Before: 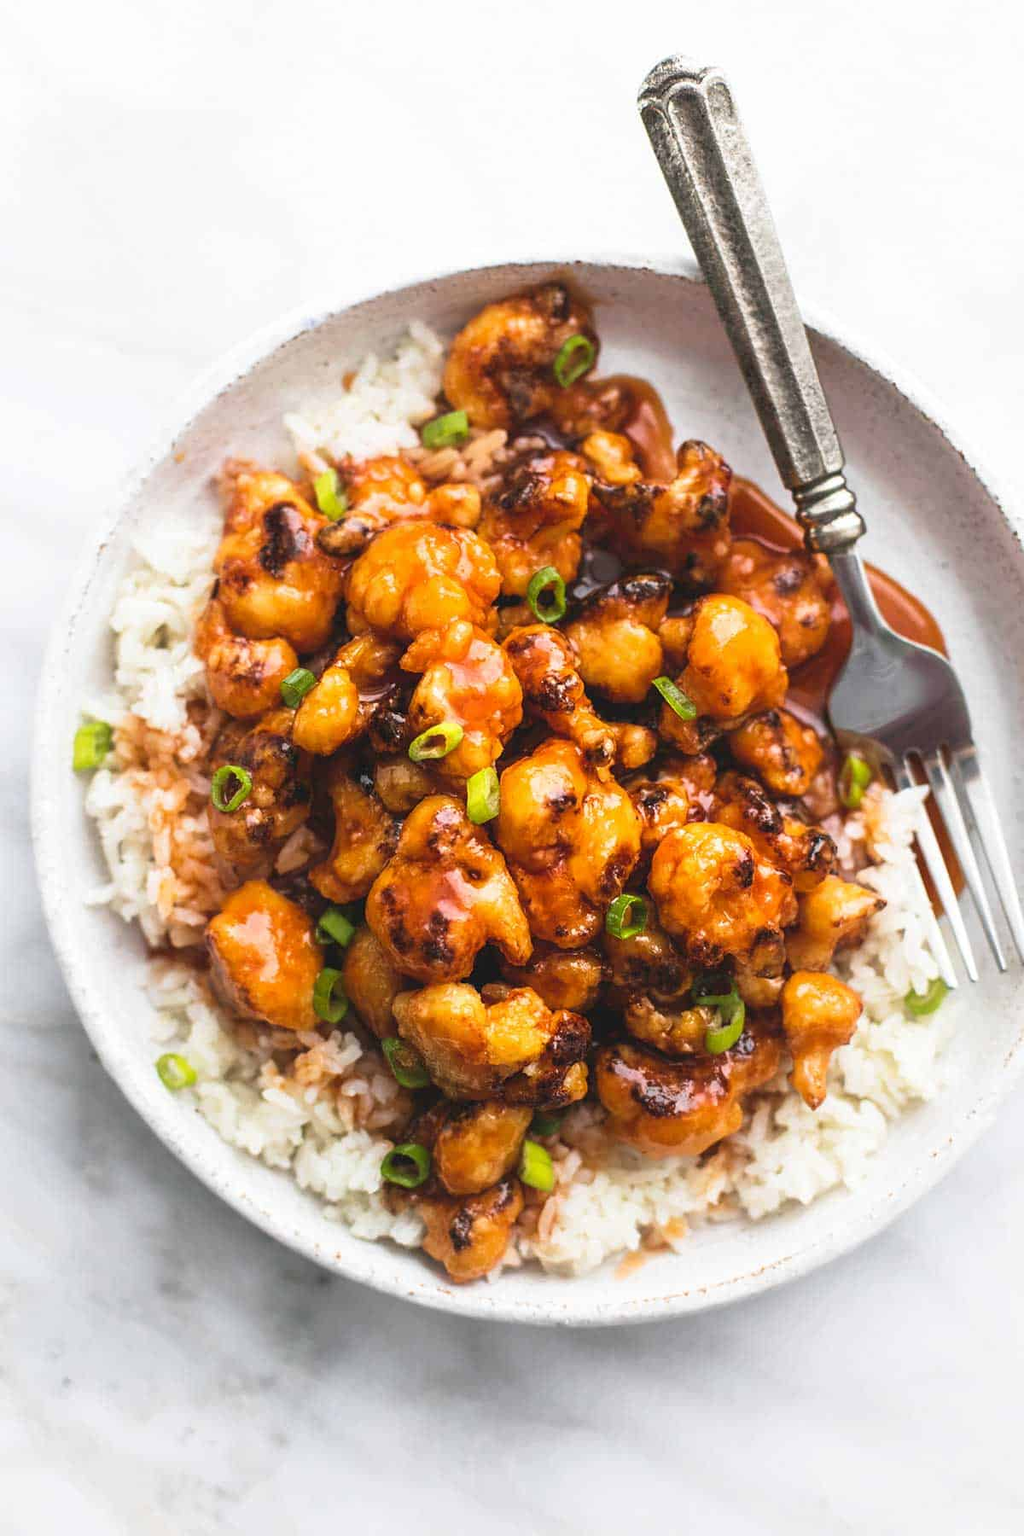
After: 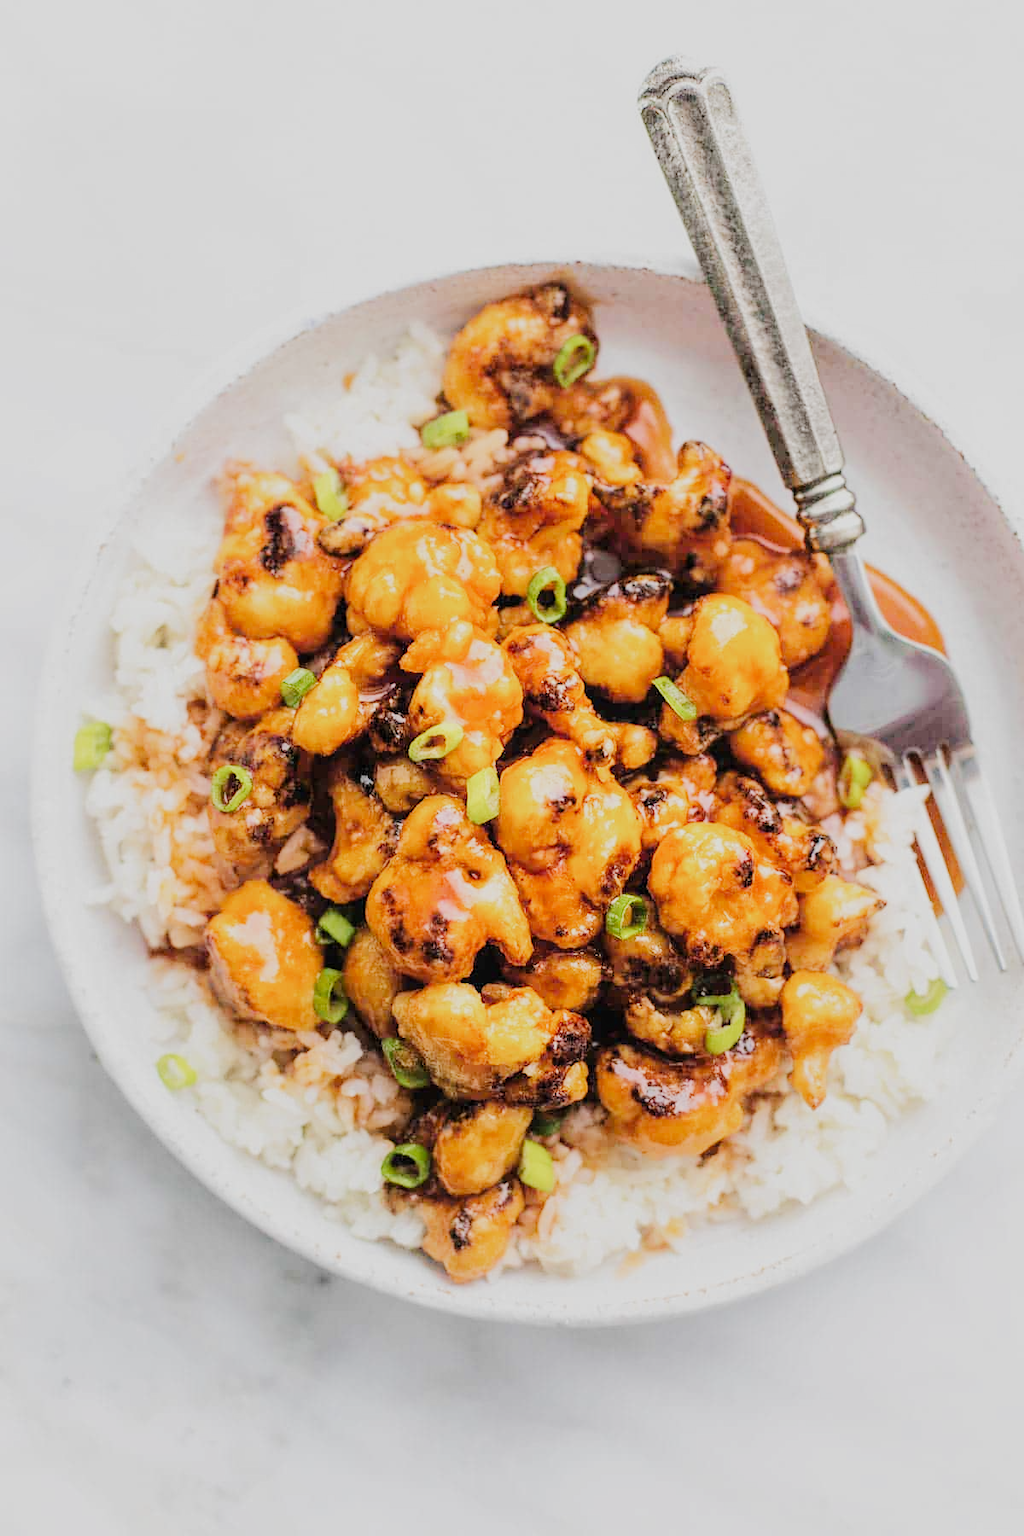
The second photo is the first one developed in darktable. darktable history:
filmic rgb: black relative exposure -7.65 EV, white relative exposure 4.56 EV, hardness 3.61, preserve chrominance no, color science v3 (2019), use custom middle-gray values true
local contrast: highlights 104%, shadows 97%, detail 120%, midtone range 0.2
tone equalizer: -7 EV 0.157 EV, -6 EV 0.573 EV, -5 EV 1.16 EV, -4 EV 1.36 EV, -3 EV 1.16 EV, -2 EV 0.6 EV, -1 EV 0.168 EV, edges refinement/feathering 500, mask exposure compensation -1.57 EV, preserve details no
